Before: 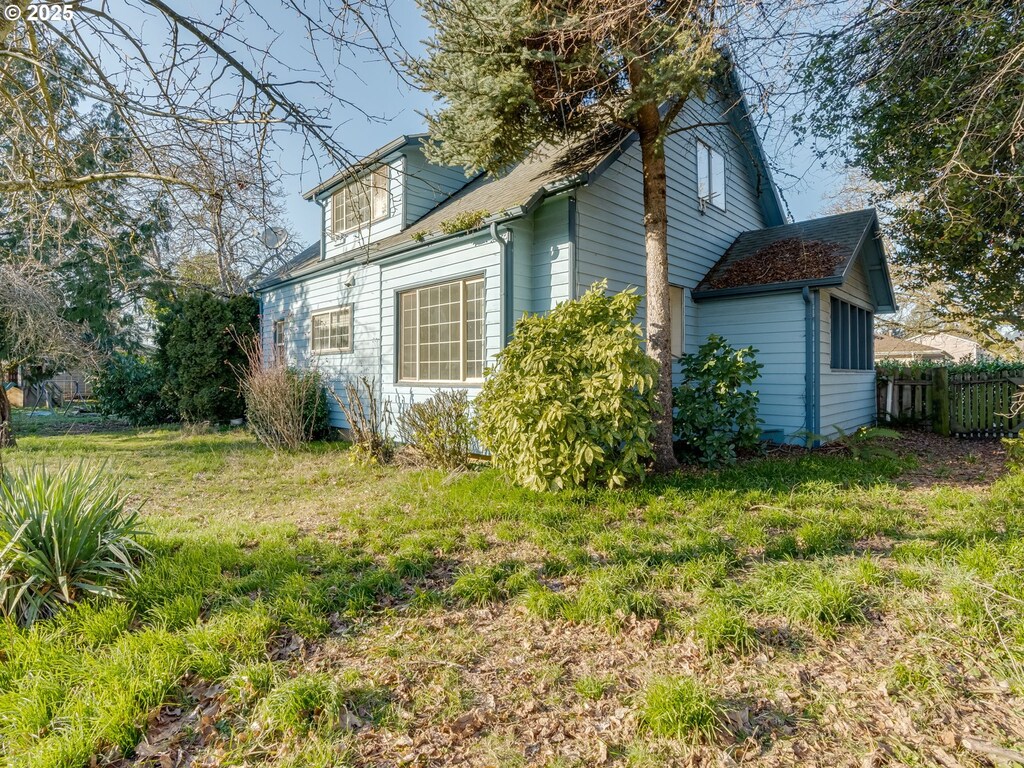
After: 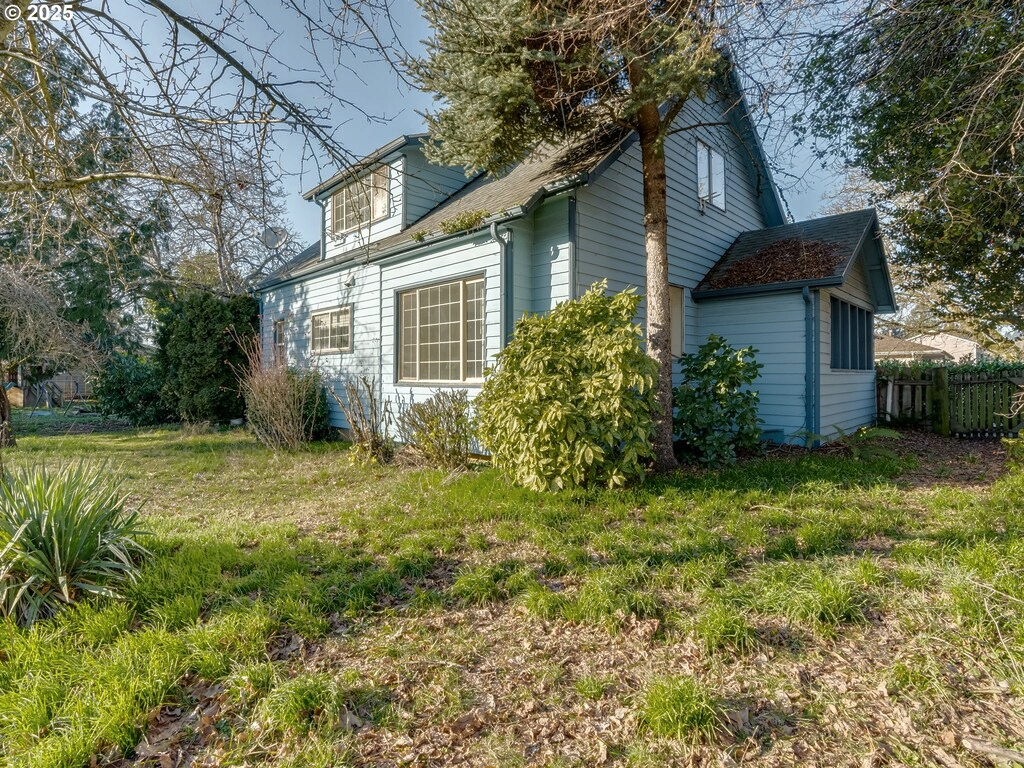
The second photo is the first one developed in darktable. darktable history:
contrast brightness saturation: contrast 0.073
tone curve: curves: ch0 [(0, 0) (0.48, 0.431) (0.7, 0.609) (0.864, 0.854) (1, 1)], color space Lab, linked channels
